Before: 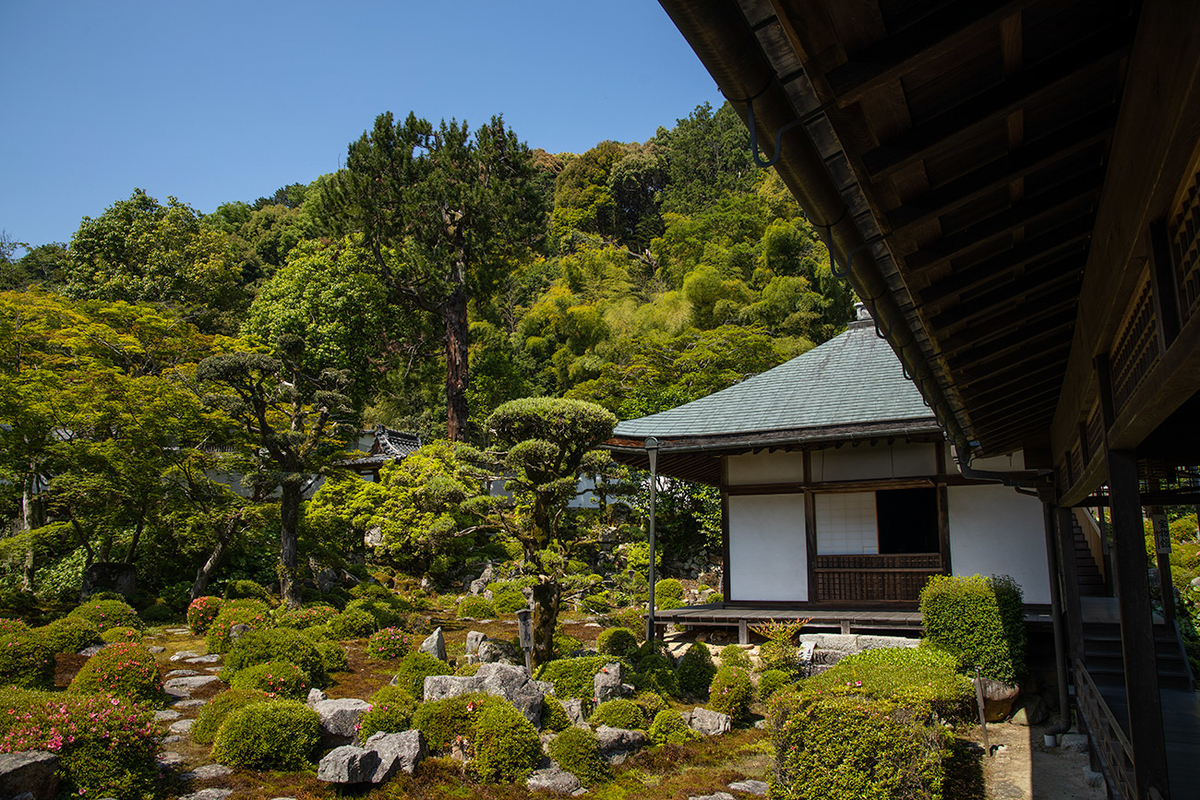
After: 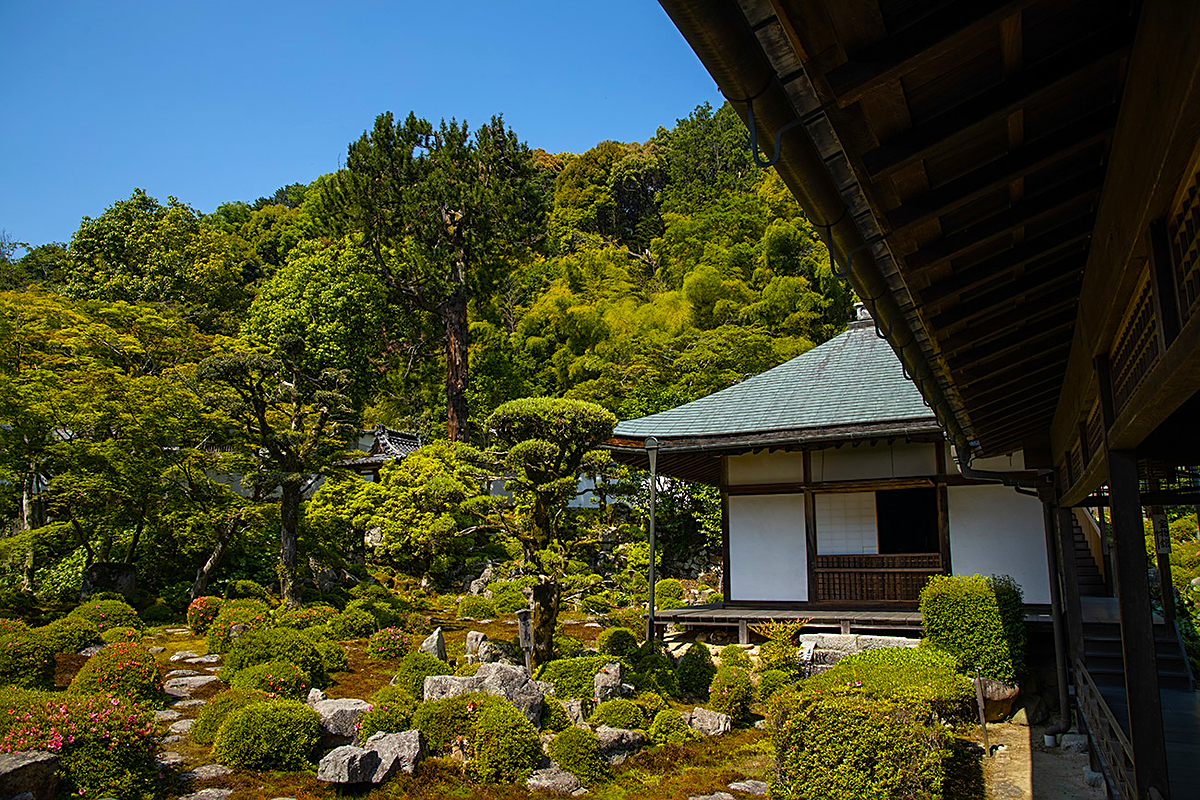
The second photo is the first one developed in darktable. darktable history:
color balance rgb: shadows lift › chroma 0.701%, shadows lift › hue 112.23°, perceptual saturation grading › global saturation 30.918%, global vibrance 20%
sharpen: amount 0.497
